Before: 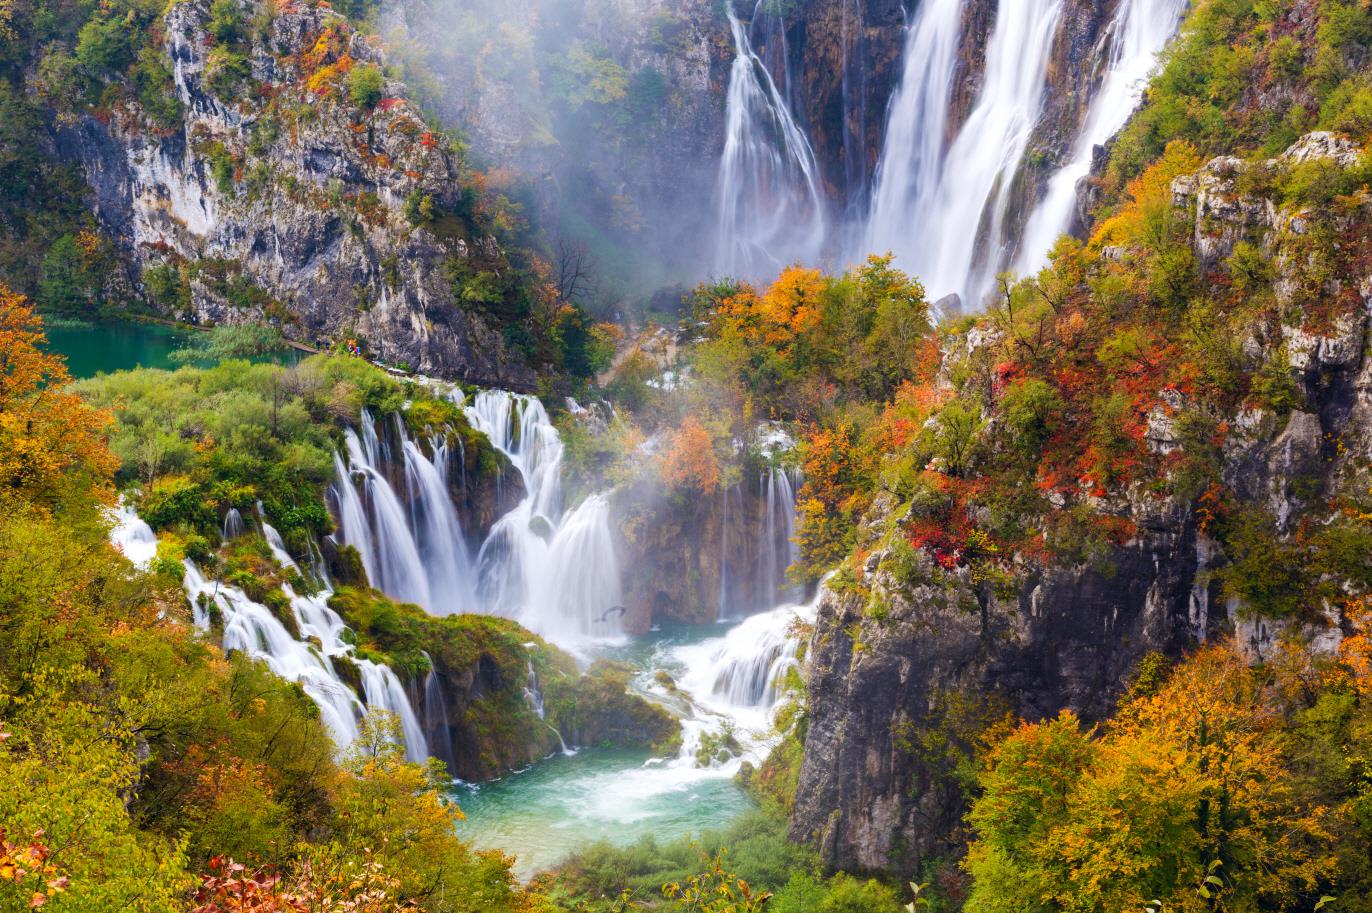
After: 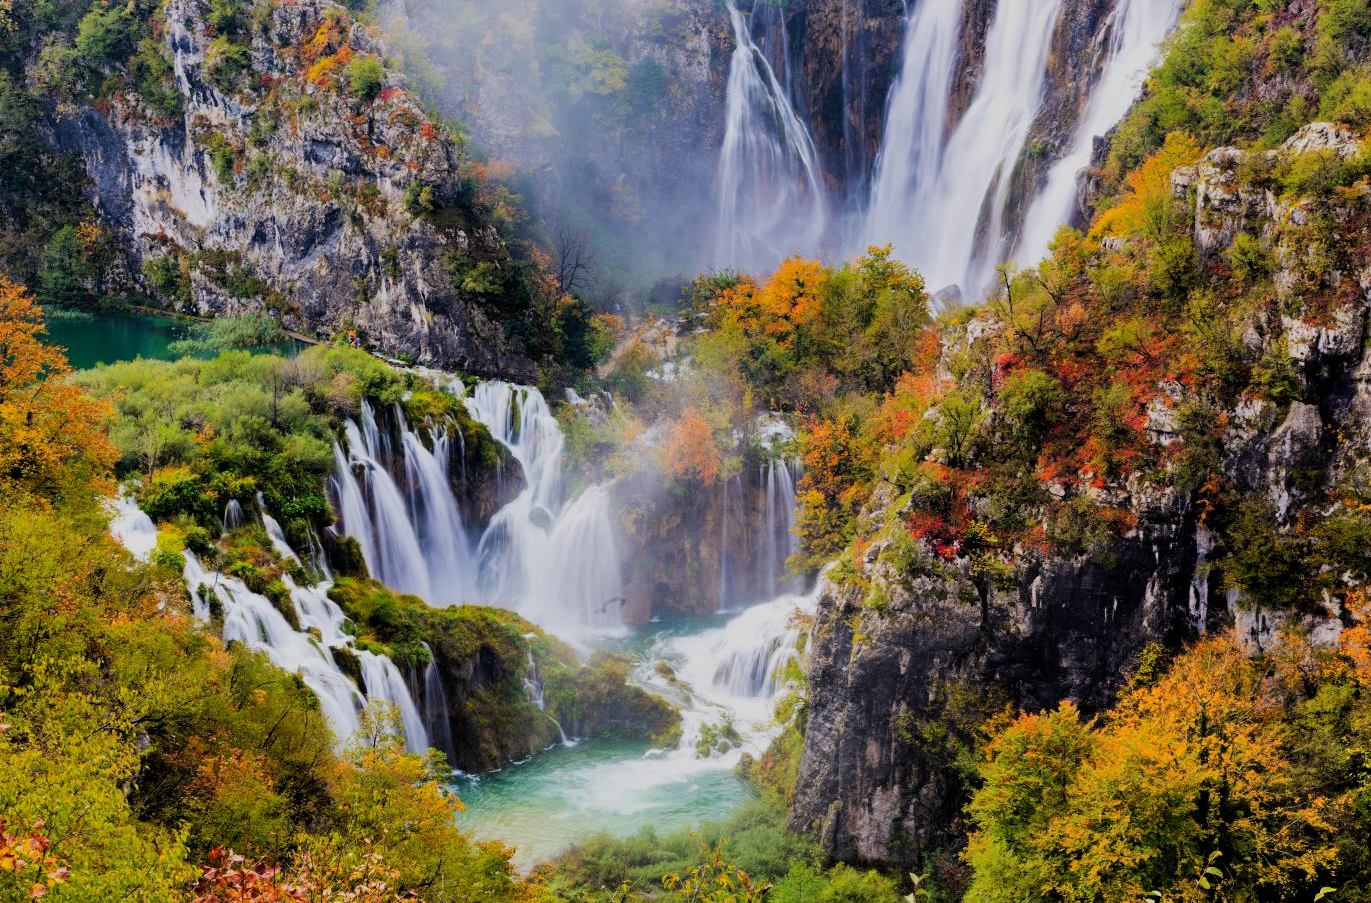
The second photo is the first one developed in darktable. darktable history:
shadows and highlights: white point adjustment -3.64, highlights -63.34, highlights color adjustment 42%, soften with gaussian
crop: top 1.049%, right 0.001%
filmic rgb: black relative exposure -5 EV, hardness 2.88, contrast 1.2
